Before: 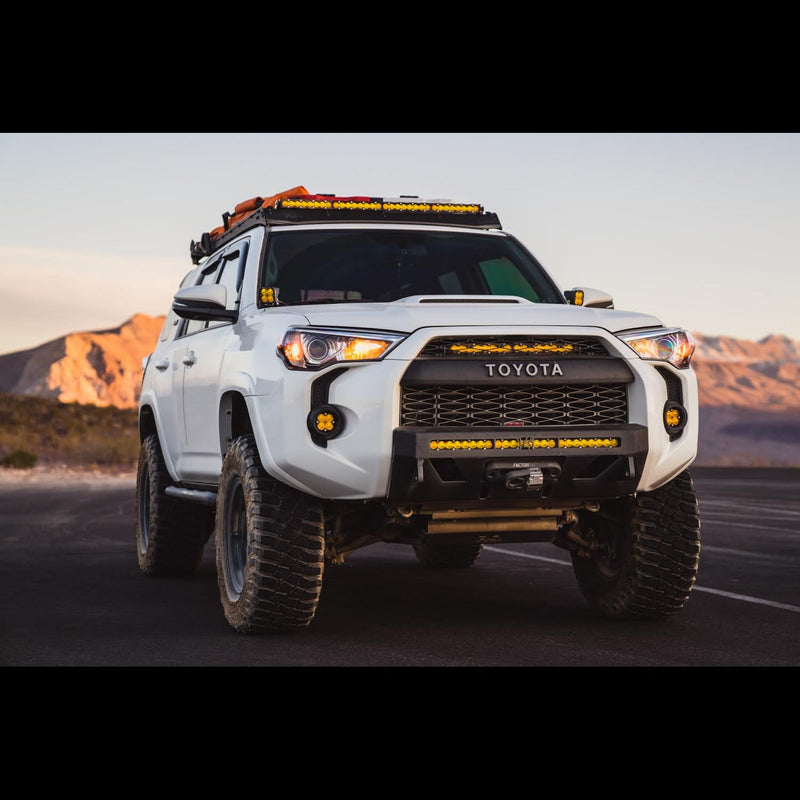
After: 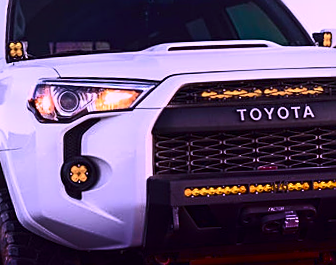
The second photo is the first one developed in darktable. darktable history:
sharpen: on, module defaults
shadows and highlights: shadows -88.03, highlights -35.45, shadows color adjustment 99.15%, highlights color adjustment 0%, soften with gaussian
rotate and perspective: rotation -2.29°, automatic cropping off
color calibration: output R [1.107, -0.012, -0.003, 0], output B [0, 0, 1.308, 0], illuminant custom, x 0.389, y 0.387, temperature 3838.64 K
crop: left 31.751%, top 32.172%, right 27.8%, bottom 35.83%
contrast brightness saturation: contrast 0.22
